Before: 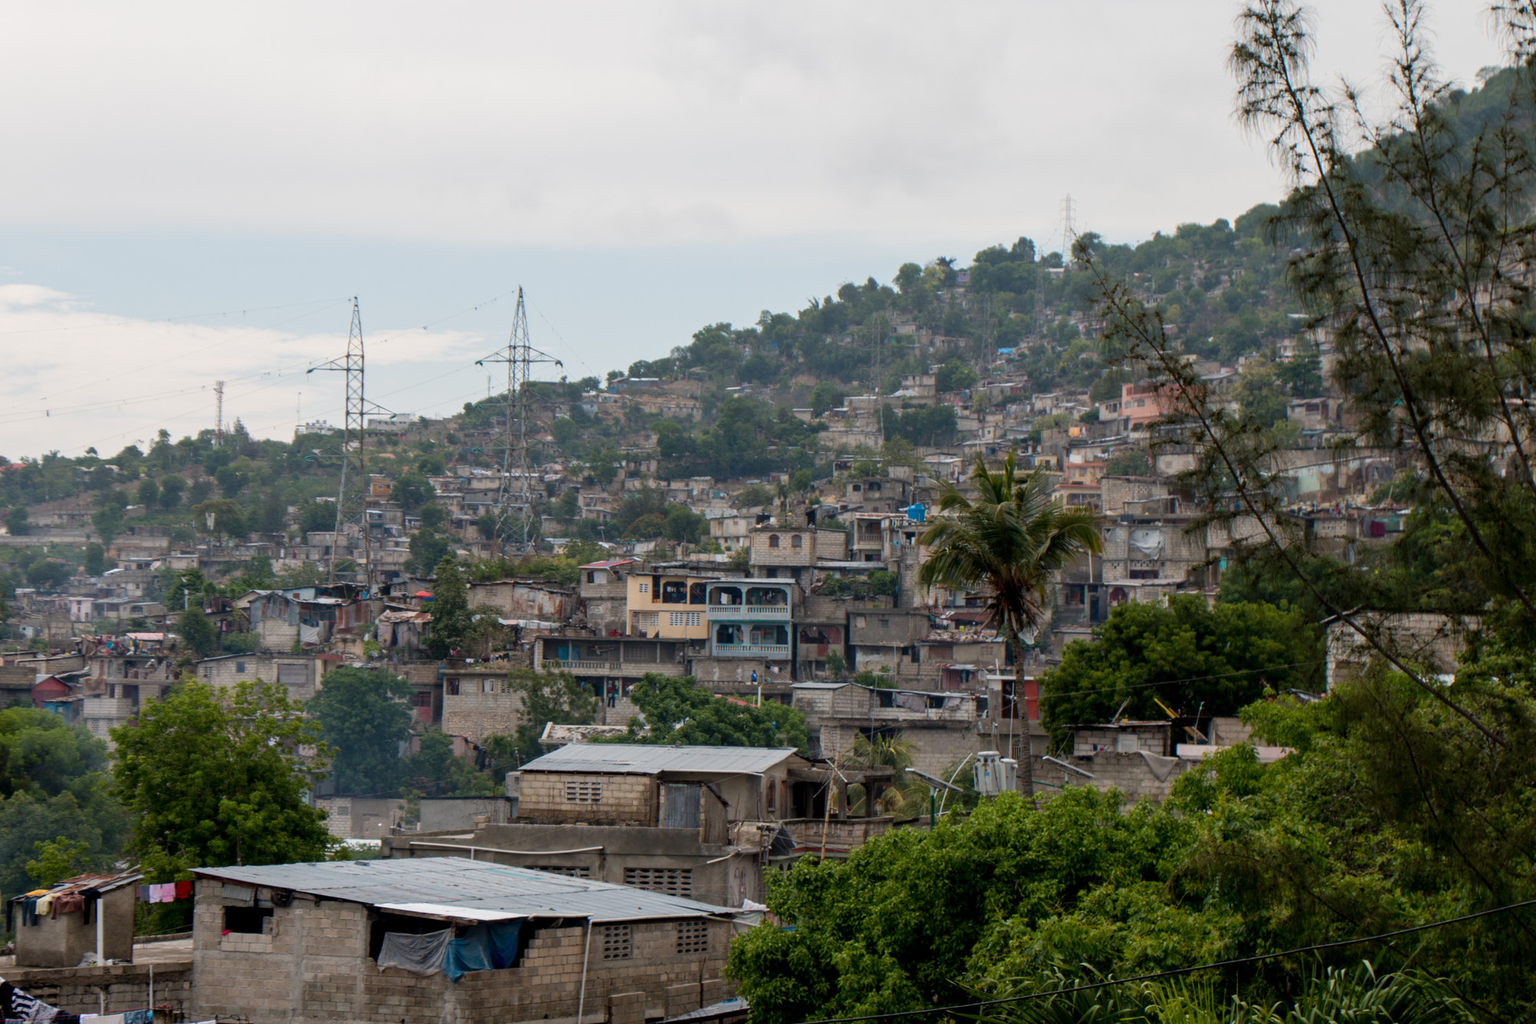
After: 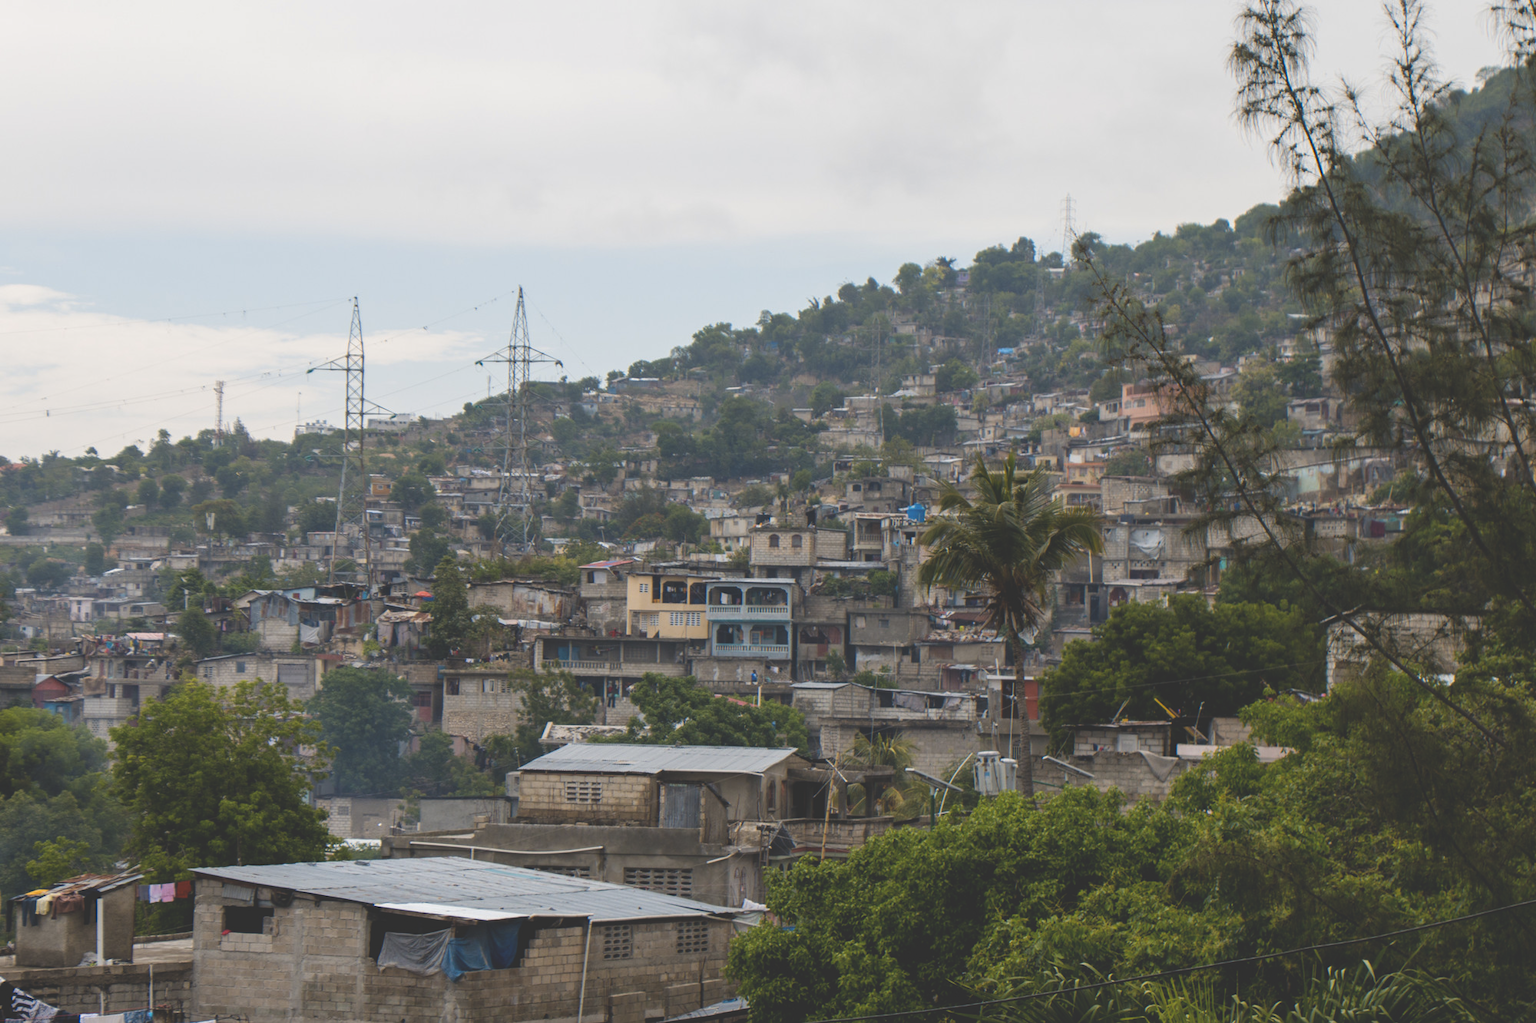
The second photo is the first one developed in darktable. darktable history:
exposure: black level correction -0.03, compensate highlight preservation false
color contrast: green-magenta contrast 0.8, blue-yellow contrast 1.1, unbound 0
